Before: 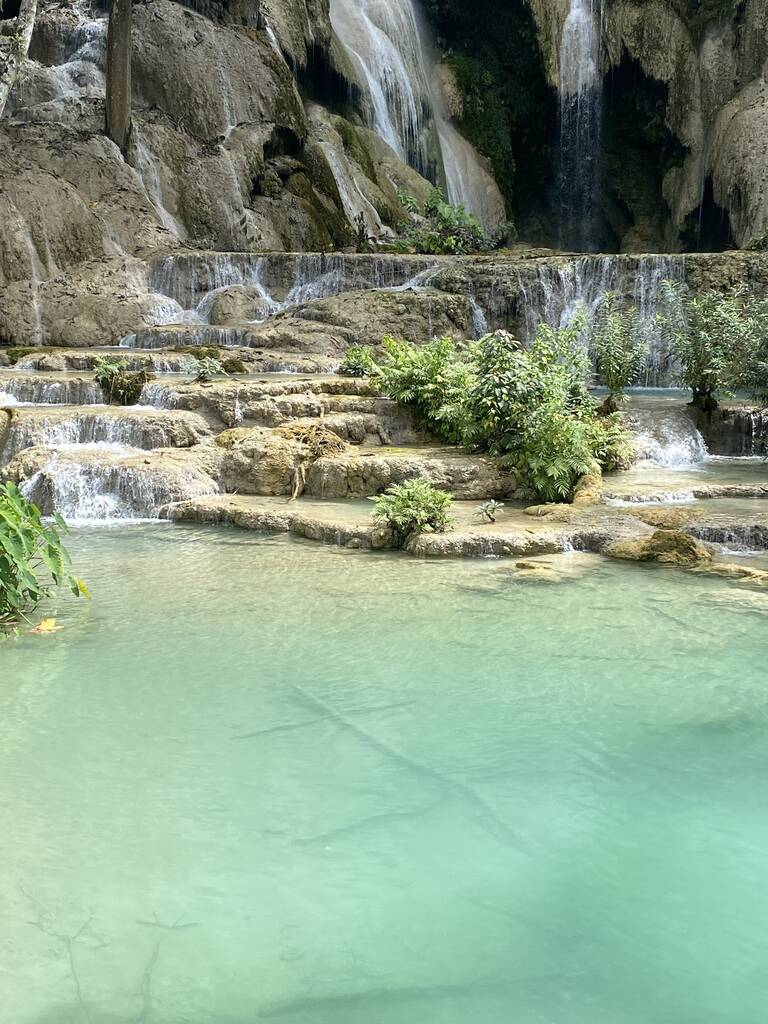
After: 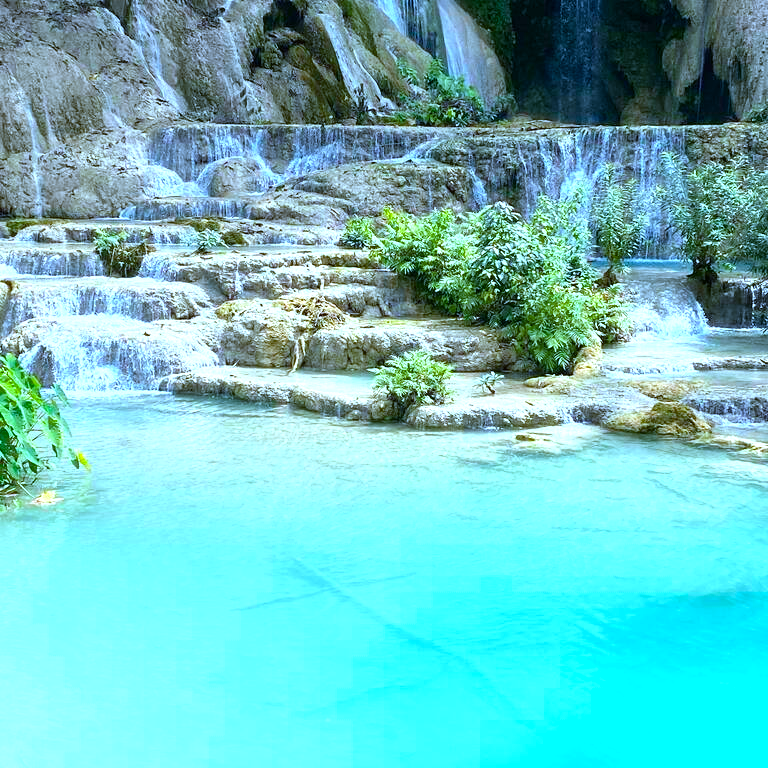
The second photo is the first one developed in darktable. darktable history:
crop and rotate: top 12.5%, bottom 12.5%
color balance rgb: perceptual saturation grading › global saturation 25%, global vibrance 20%
white balance: red 0.871, blue 1.249
exposure: black level correction 0, exposure 0.7 EV, compensate exposure bias true, compensate highlight preservation false
